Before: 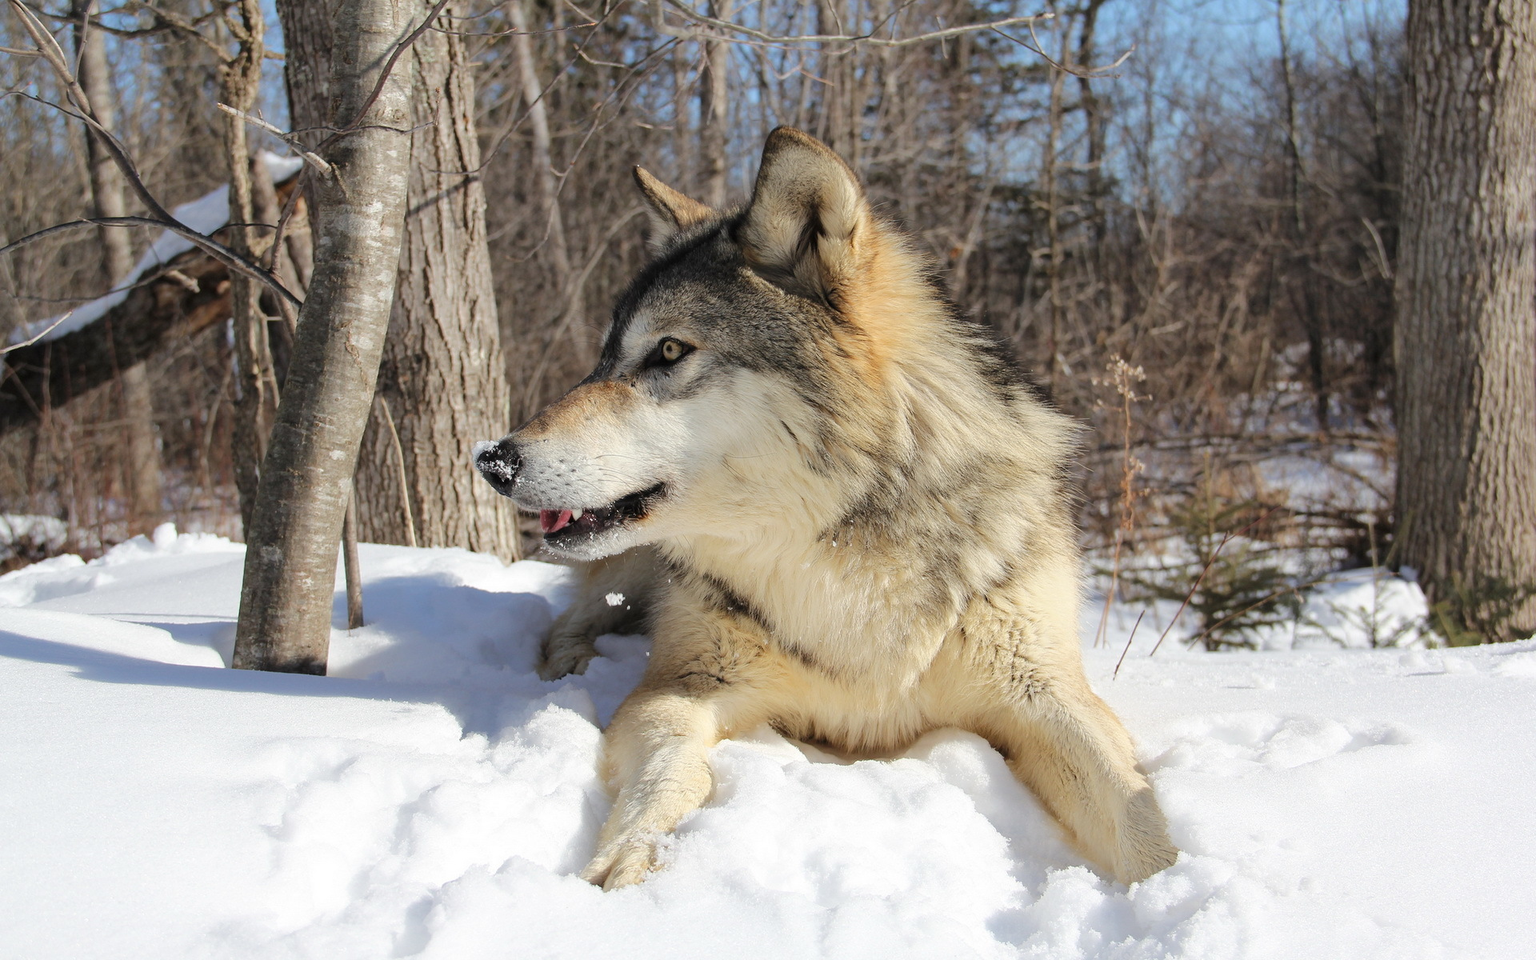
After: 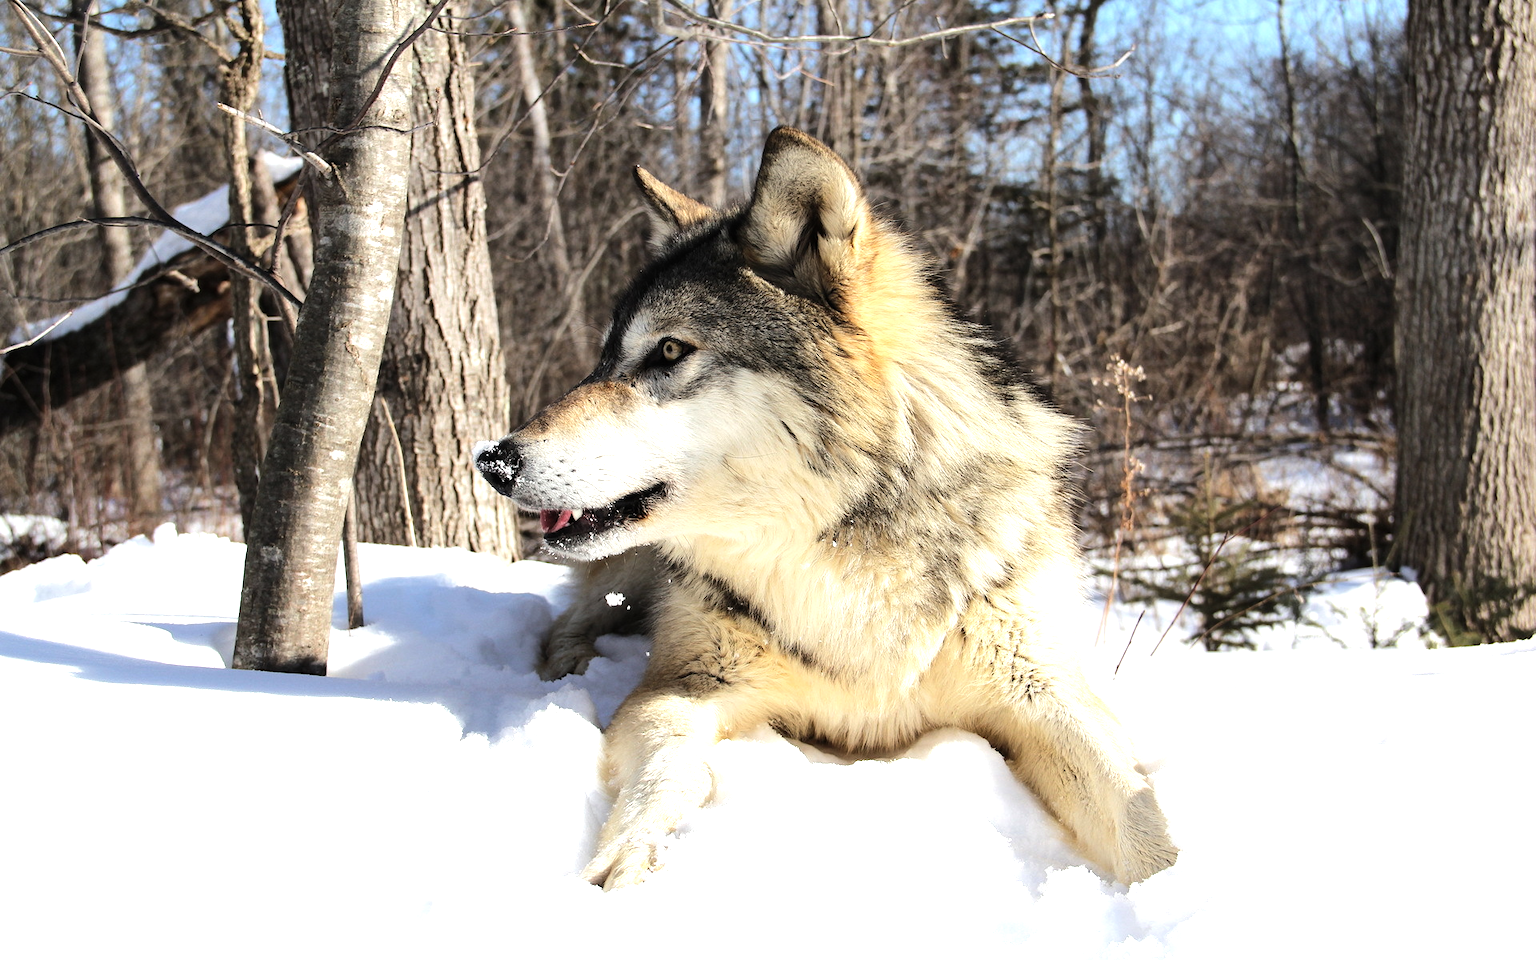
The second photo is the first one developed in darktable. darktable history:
tone equalizer: -8 EV -1.08 EV, -7 EV -1.01 EV, -6 EV -0.867 EV, -5 EV -0.578 EV, -3 EV 0.578 EV, -2 EV 0.867 EV, -1 EV 1.01 EV, +0 EV 1.08 EV, edges refinement/feathering 500, mask exposure compensation -1.57 EV, preserve details no
vibrance: vibrance 10%
